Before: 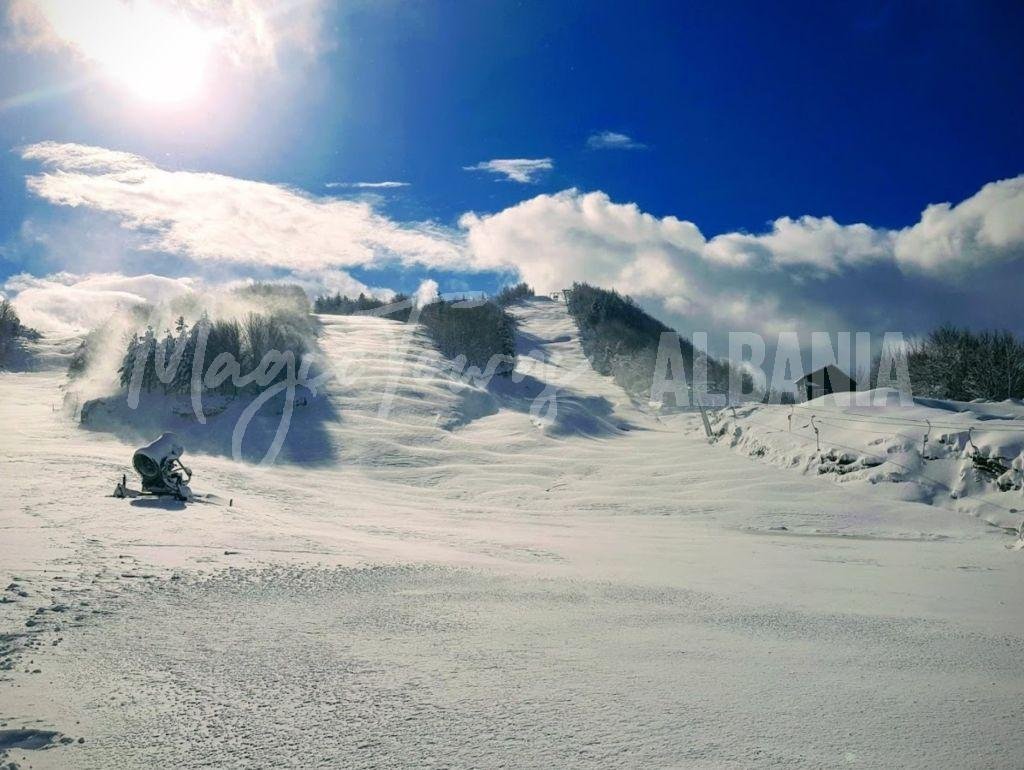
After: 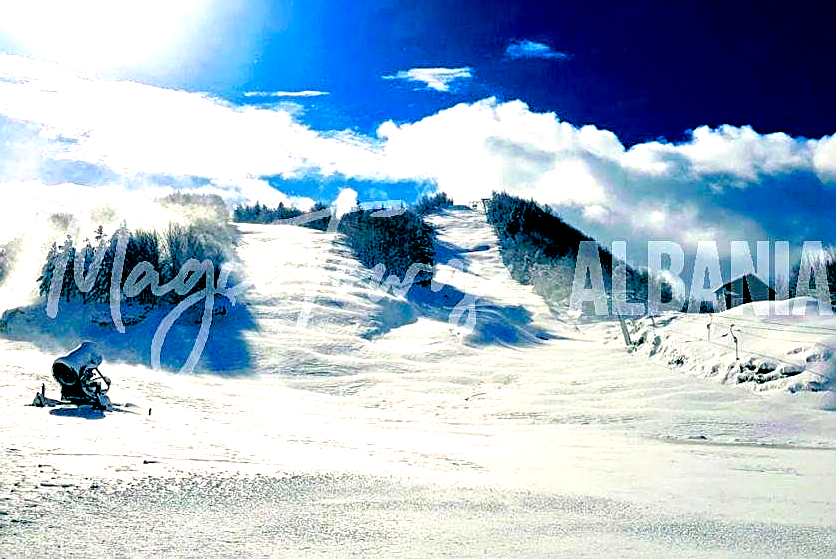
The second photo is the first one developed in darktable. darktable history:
crop: left 7.929%, top 11.88%, right 10.415%, bottom 15.408%
local contrast: mode bilateral grid, contrast 20, coarseness 50, detail 132%, midtone range 0.2
sharpen: on, module defaults
tone equalizer: on, module defaults
exposure: black level correction 0.036, exposure 0.905 EV, compensate highlight preservation false
color balance rgb: shadows lift › chroma 1.013%, shadows lift › hue 217.96°, global offset › luminance -0.31%, global offset › chroma 0.313%, global offset › hue 262.64°, perceptual saturation grading › global saturation 20%, perceptual saturation grading › highlights -14.205%, perceptual saturation grading › shadows 49.636%, global vibrance 20%
